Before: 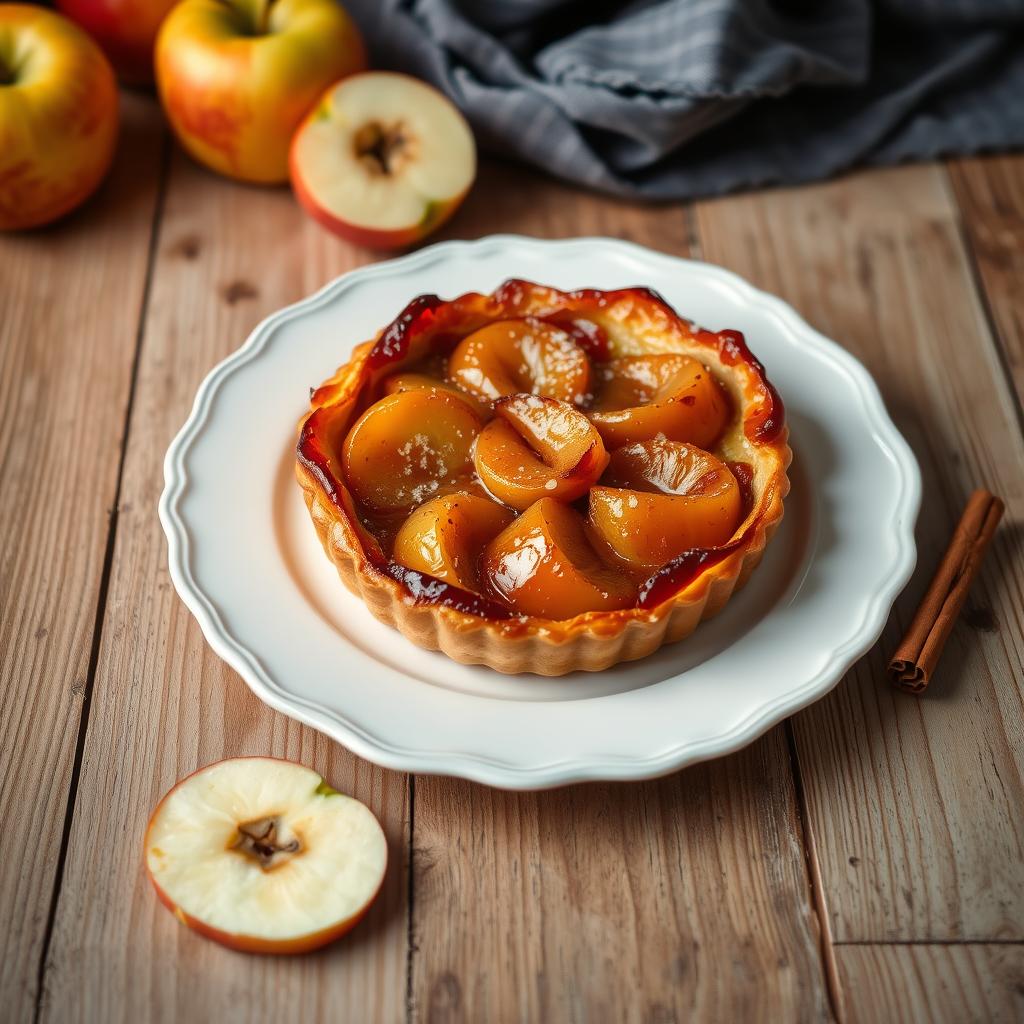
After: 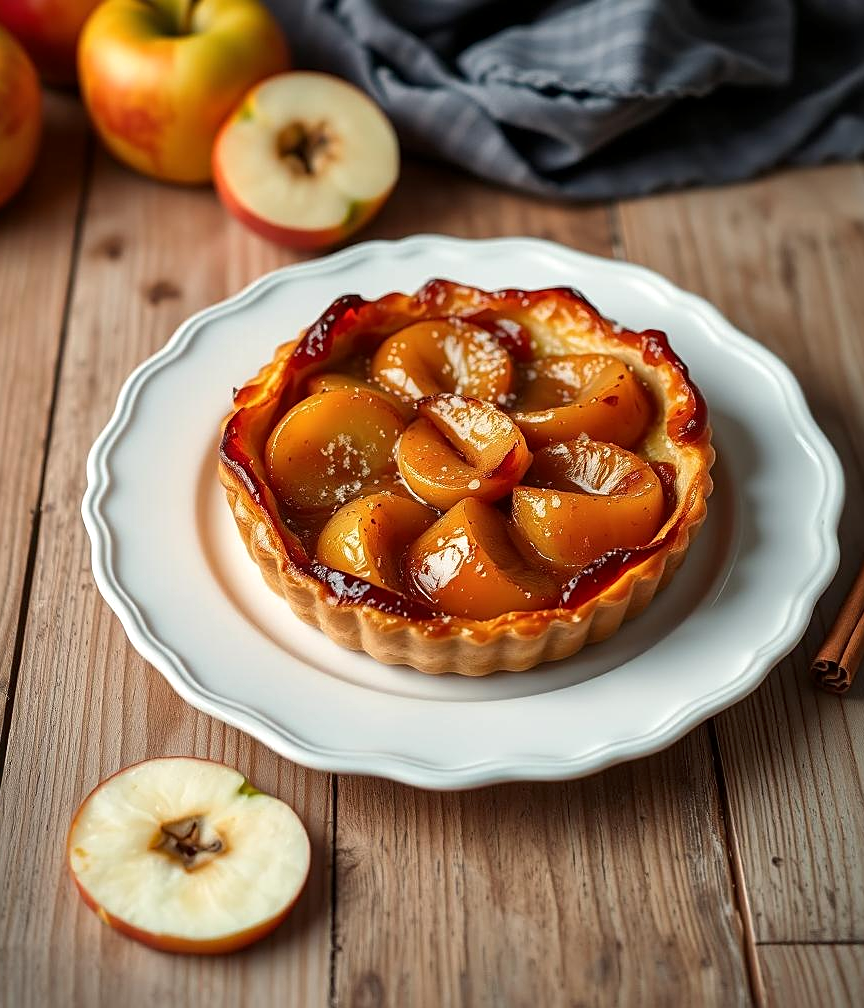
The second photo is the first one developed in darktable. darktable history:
crop: left 7.598%, right 7.873%
local contrast: mode bilateral grid, contrast 20, coarseness 50, detail 120%, midtone range 0.2
sharpen: on, module defaults
